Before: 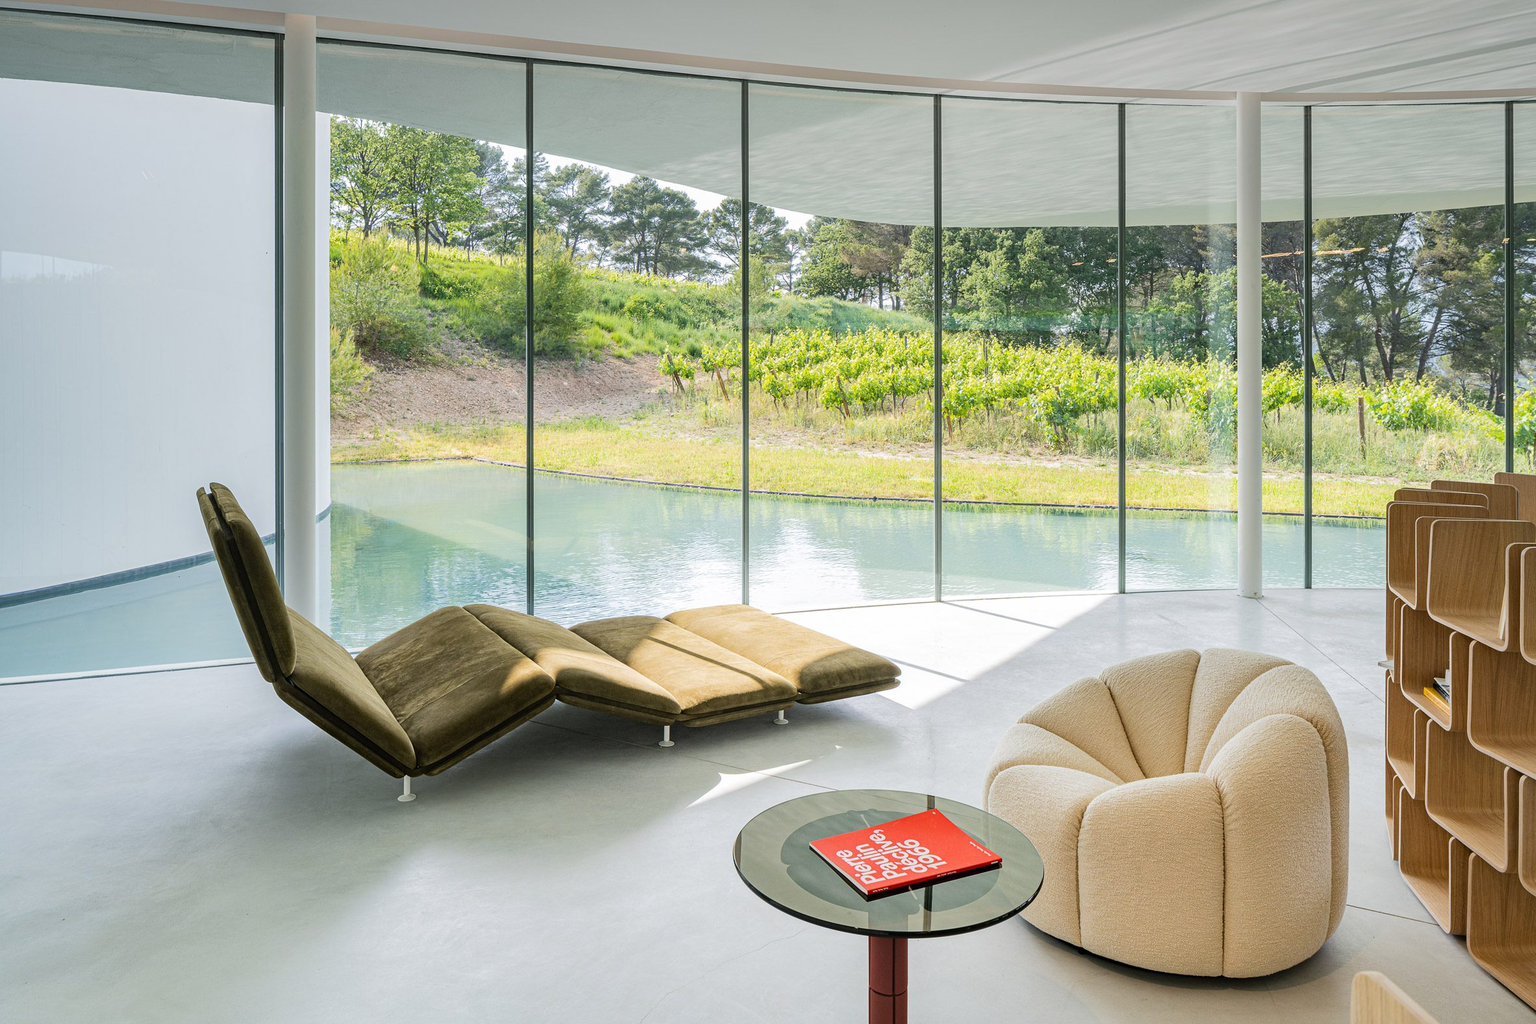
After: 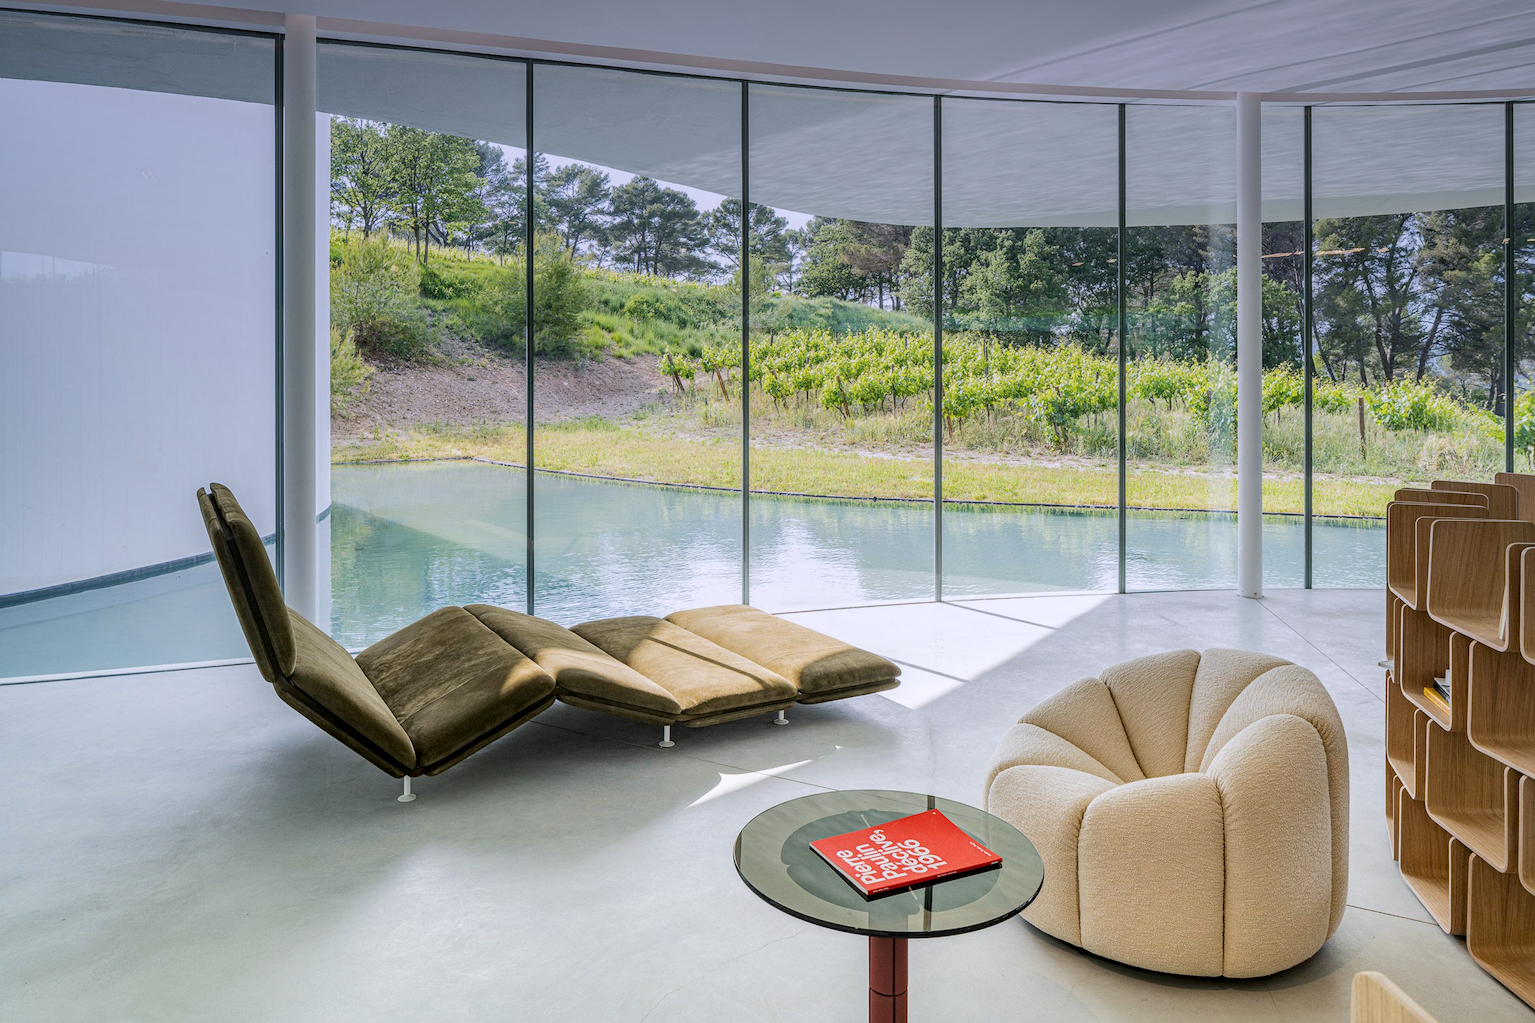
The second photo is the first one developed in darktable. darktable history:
graduated density: hue 238.83°, saturation 50%
local contrast: on, module defaults
